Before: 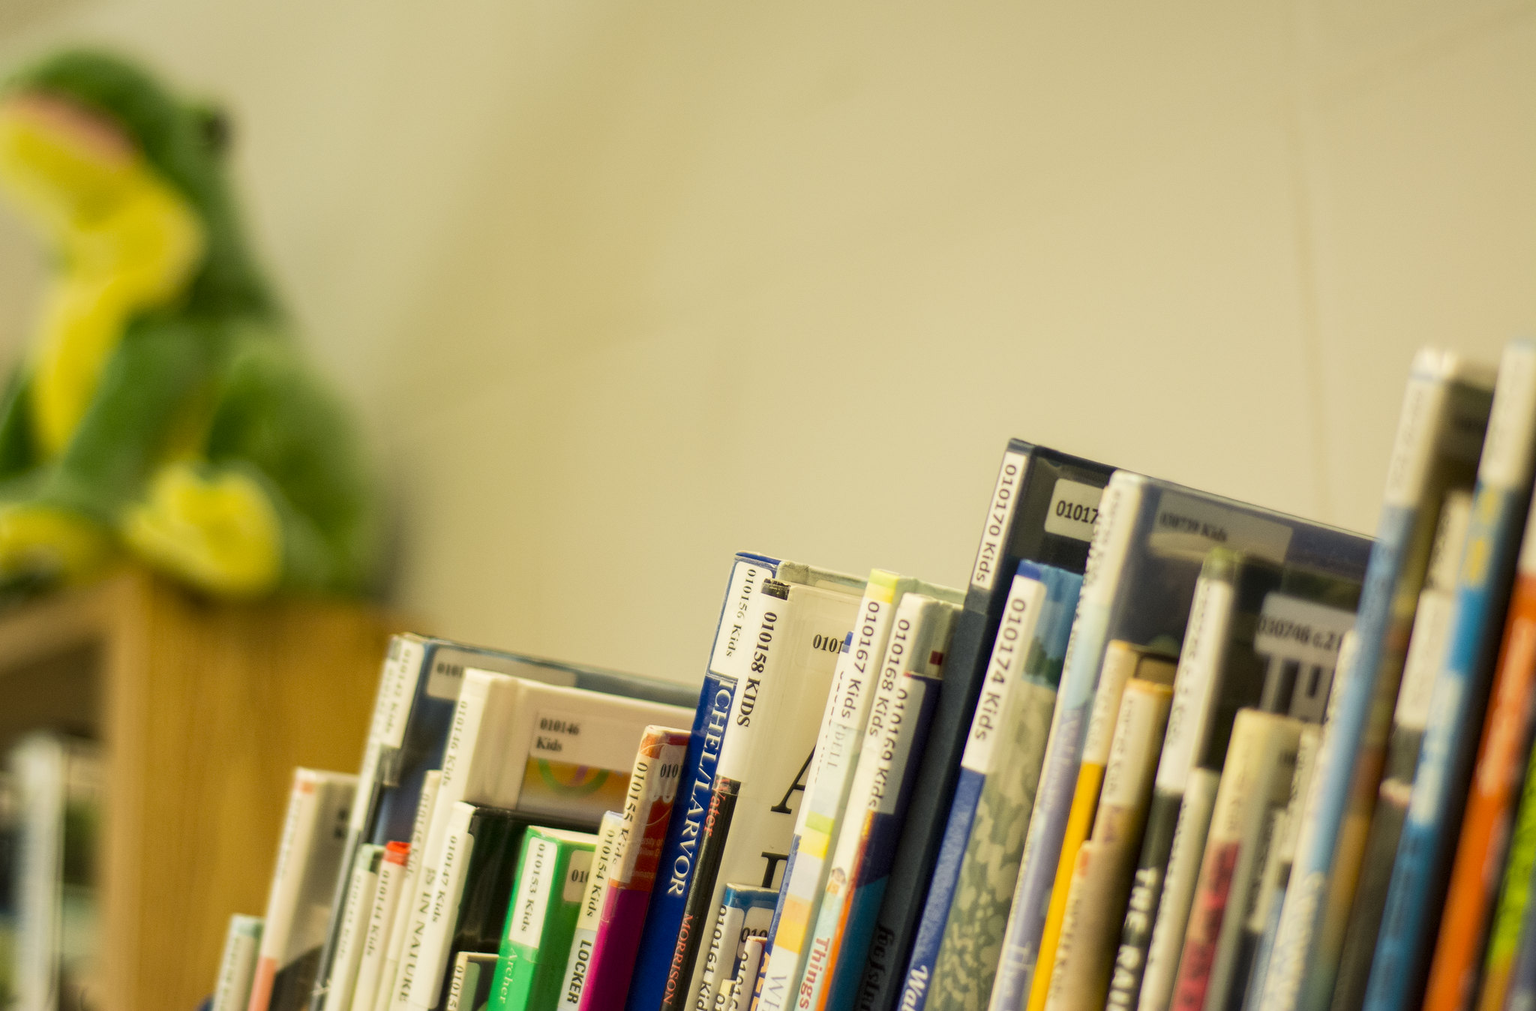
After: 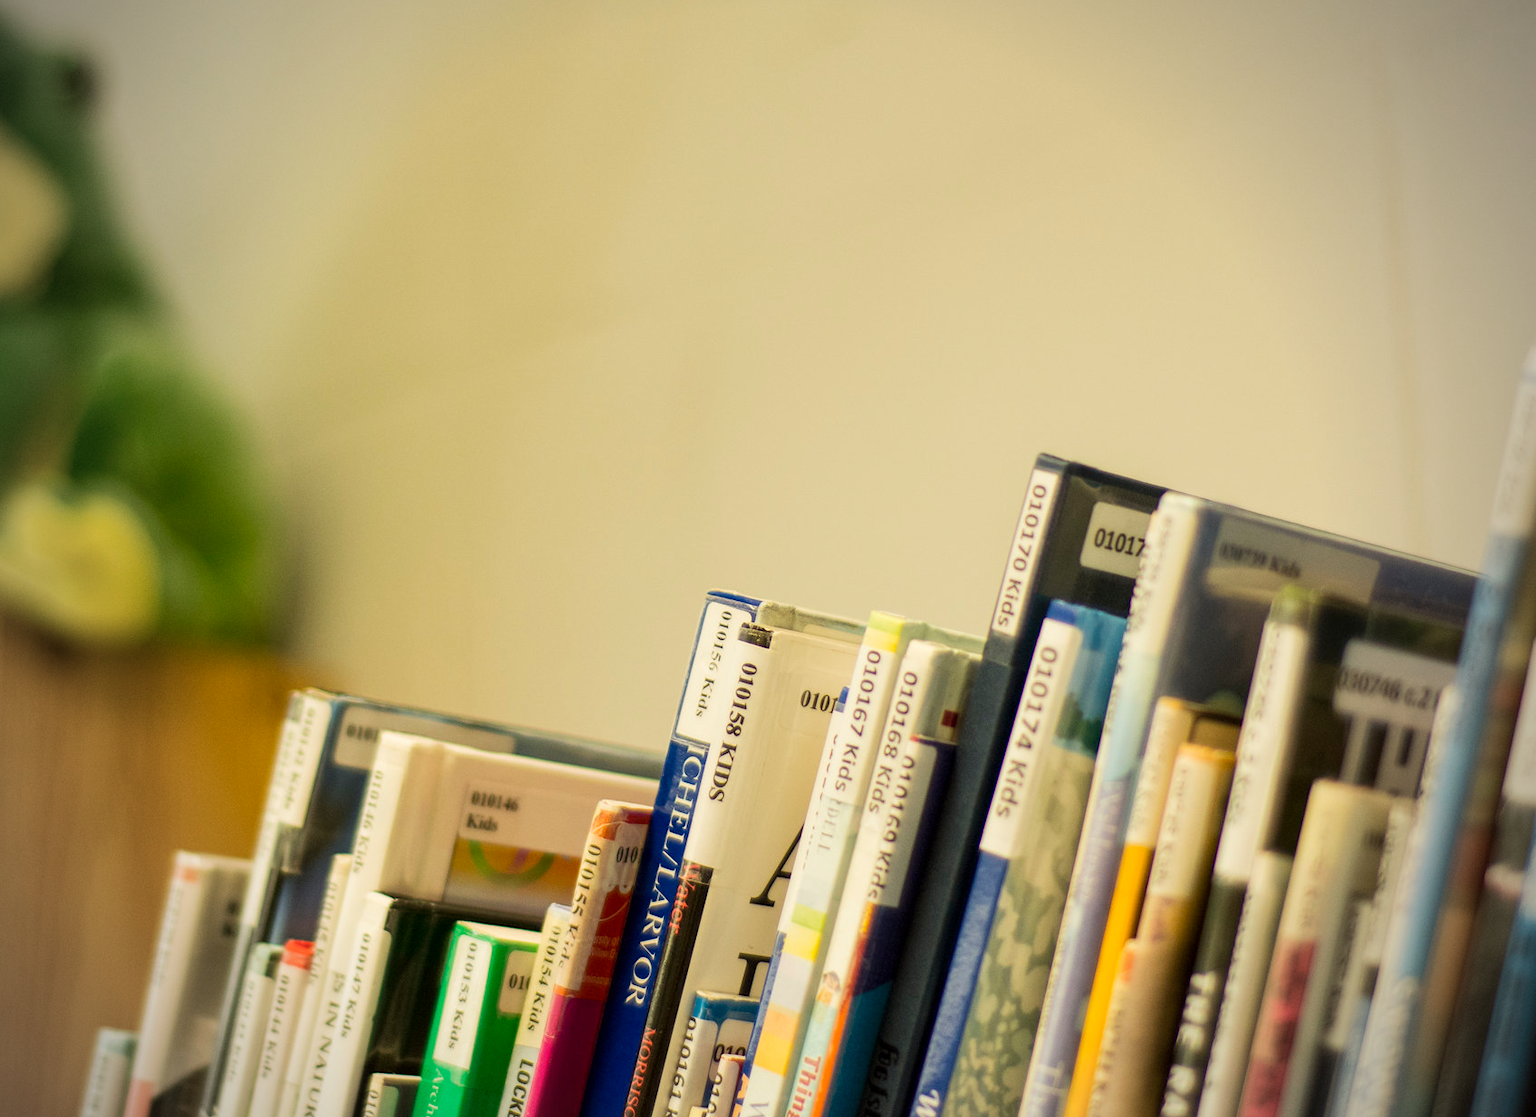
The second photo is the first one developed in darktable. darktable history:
vignetting: fall-off start 71.74%
crop: left 9.807%, top 6.259%, right 7.334%, bottom 2.177%
